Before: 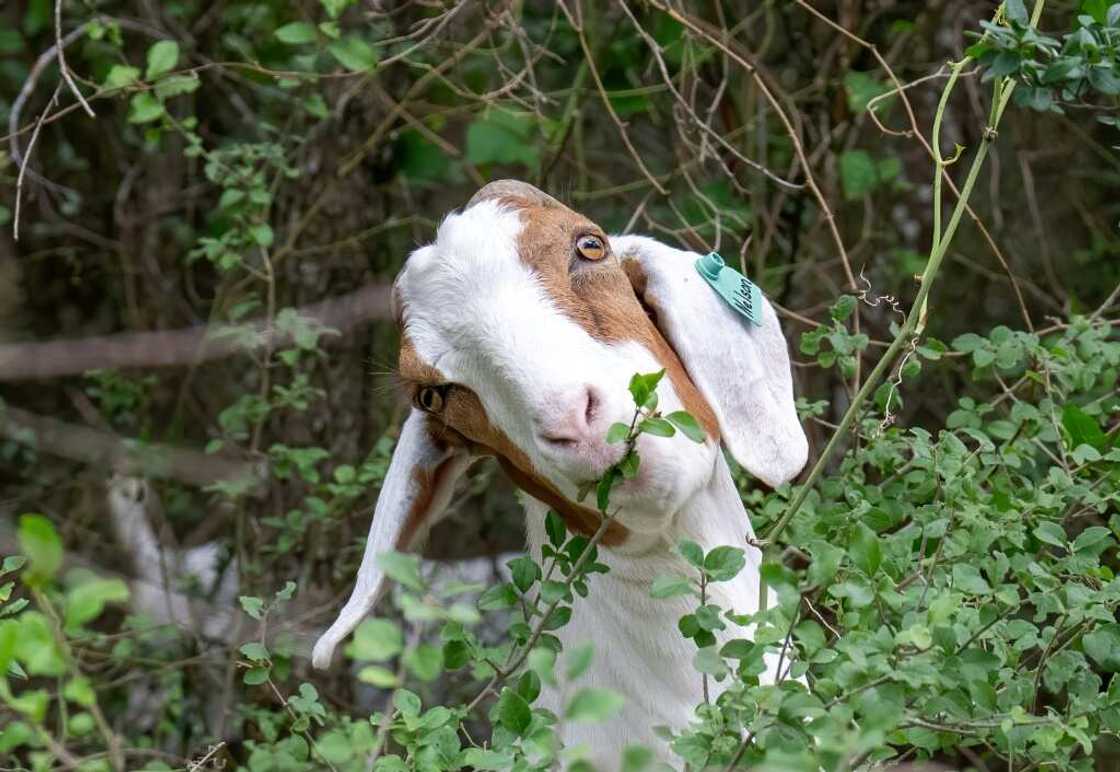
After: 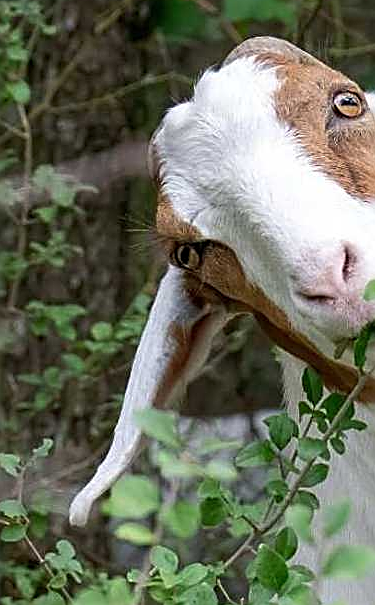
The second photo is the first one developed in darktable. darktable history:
sharpen: amount 0.901
crop and rotate: left 21.77%, top 18.528%, right 44.676%, bottom 2.997%
